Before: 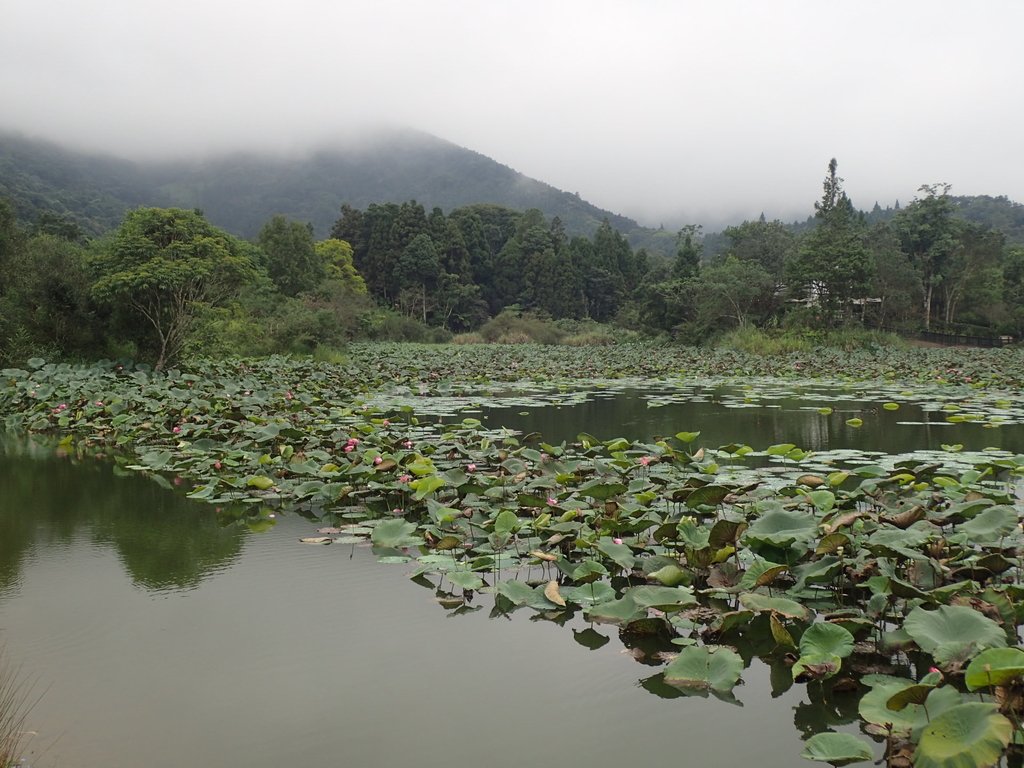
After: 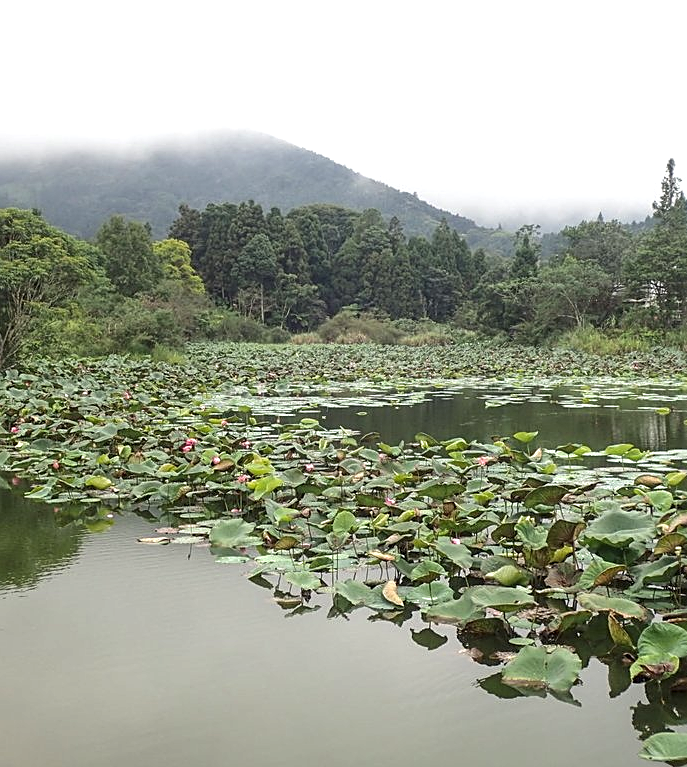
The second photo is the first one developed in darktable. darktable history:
local contrast: on, module defaults
crop and rotate: left 15.869%, right 16.954%
exposure: black level correction 0, exposure 0.695 EV, compensate highlight preservation false
sharpen: on, module defaults
